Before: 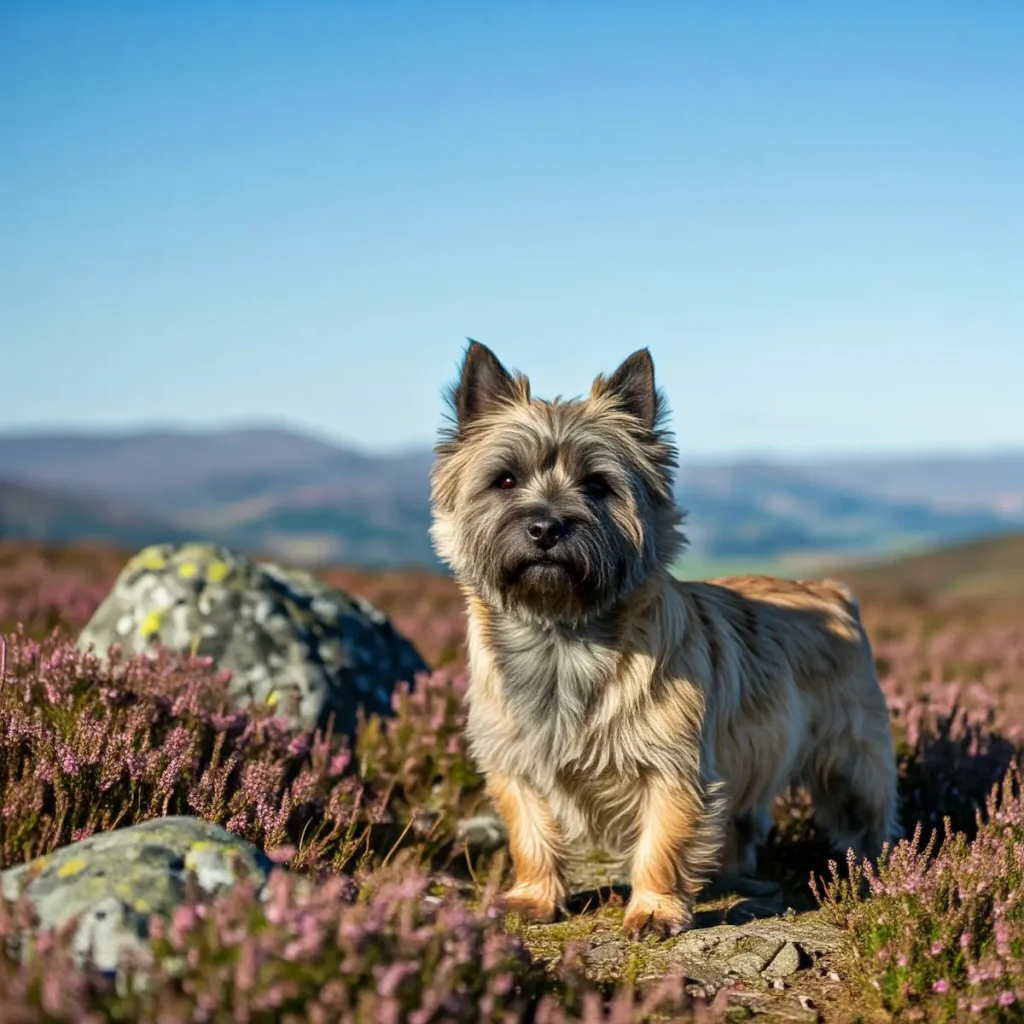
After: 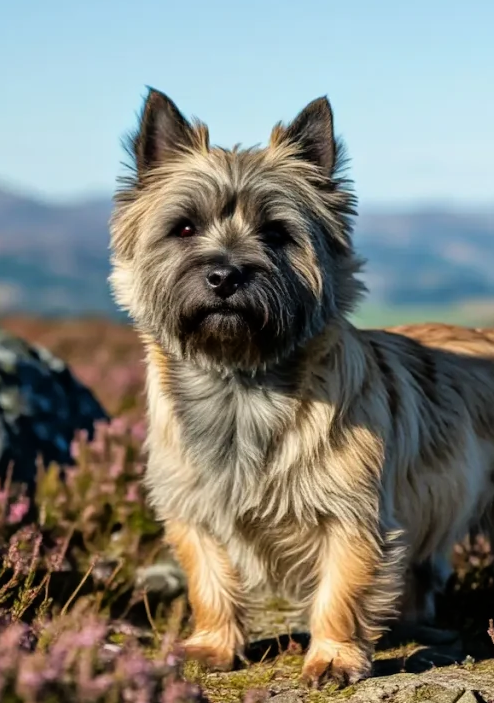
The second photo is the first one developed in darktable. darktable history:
crop: left 31.379%, top 24.658%, right 20.326%, bottom 6.628%
rgb curve: curves: ch0 [(0, 0) (0.136, 0.078) (0.262, 0.245) (0.414, 0.42) (1, 1)], compensate middle gray true, preserve colors basic power
